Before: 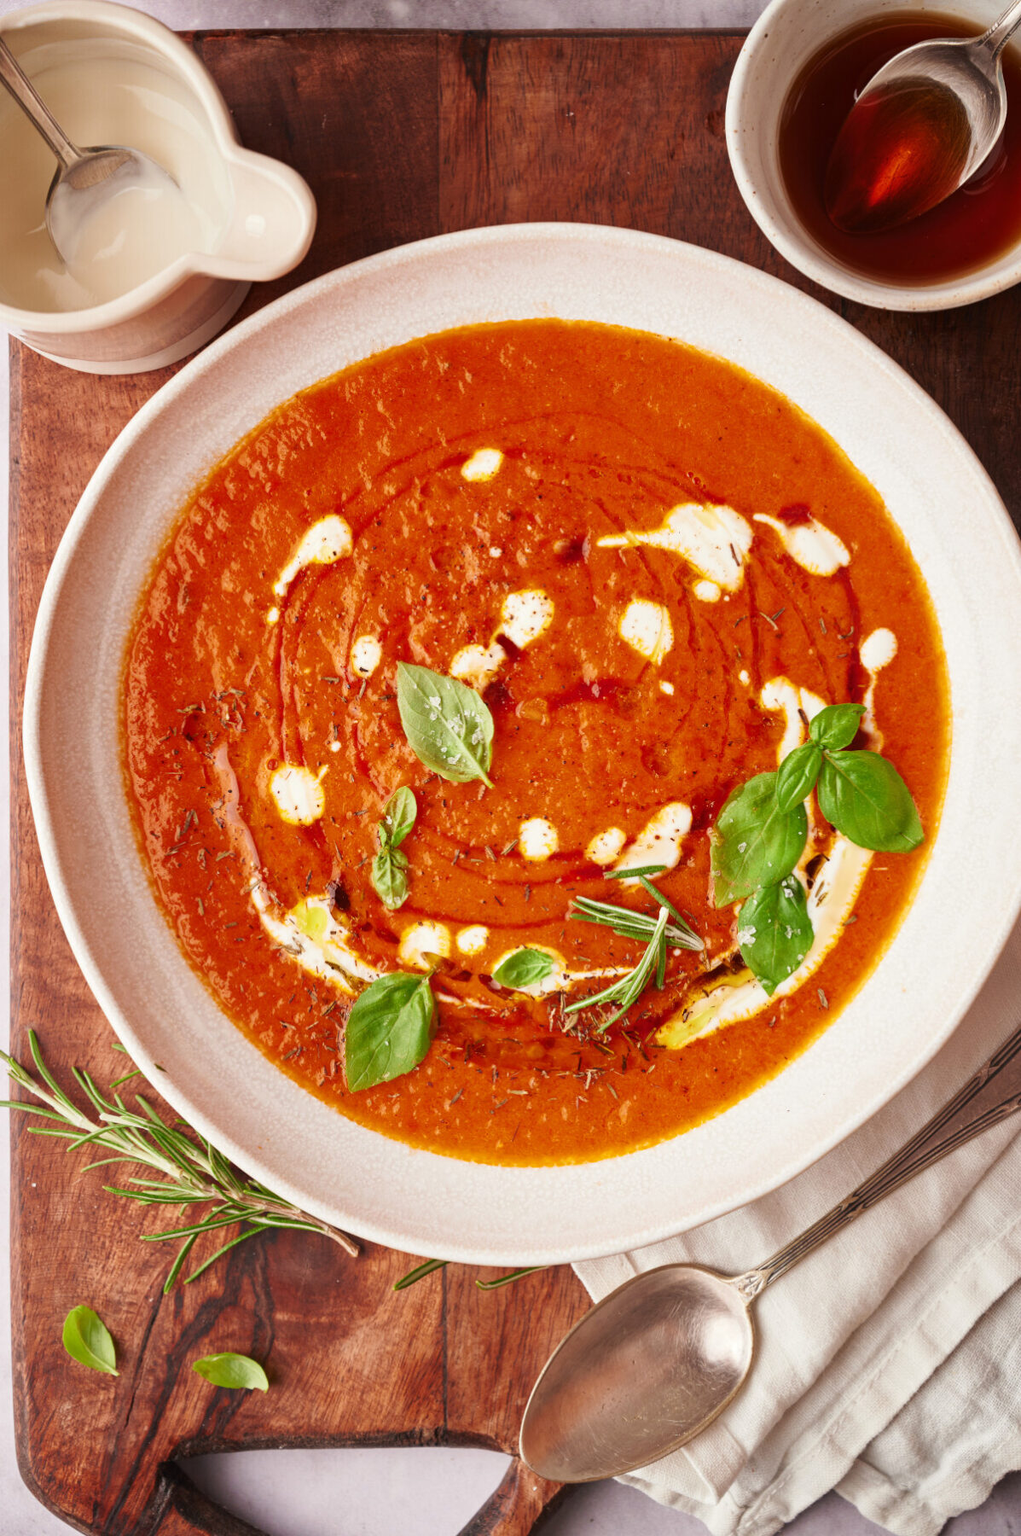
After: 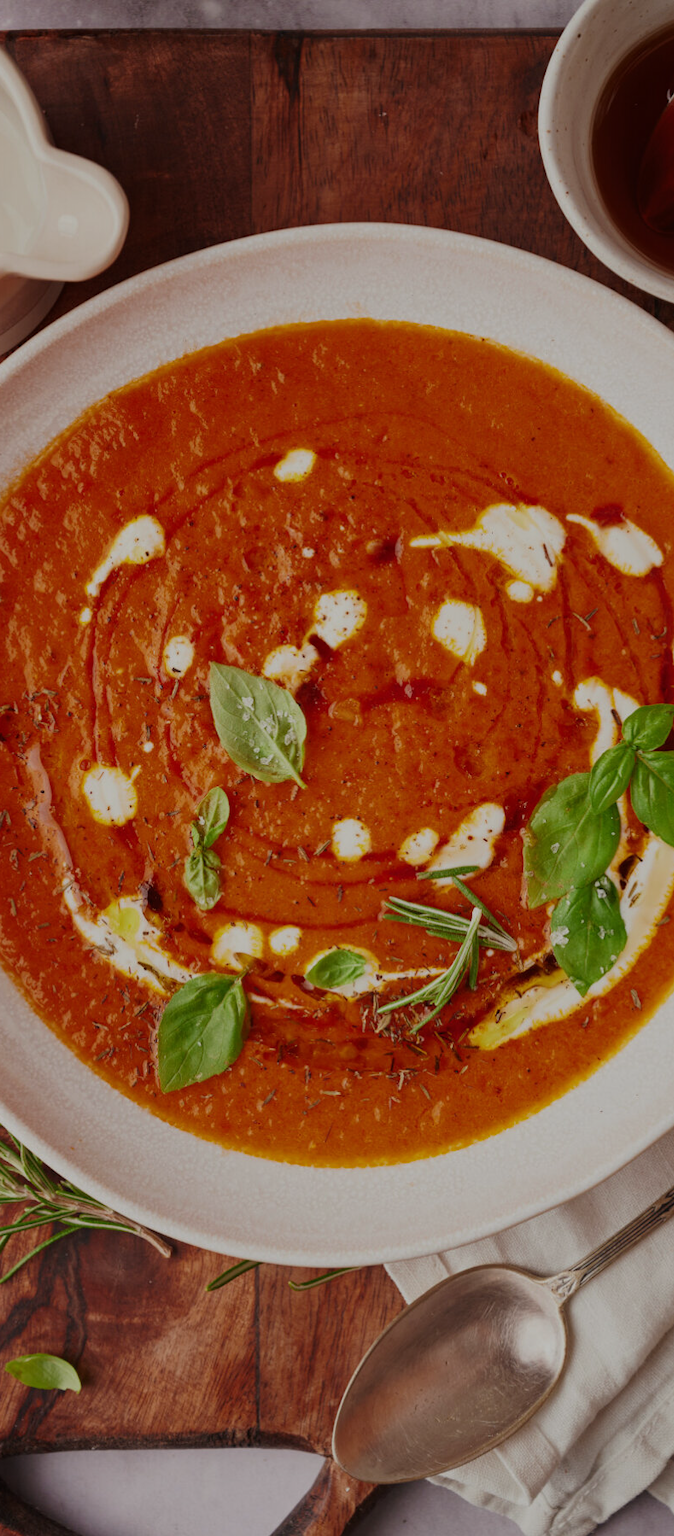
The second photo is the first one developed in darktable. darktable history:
crop and rotate: left 18.442%, right 15.508%
exposure: black level correction 0, exposure 0.7 EV, compensate exposure bias true, compensate highlight preservation false
